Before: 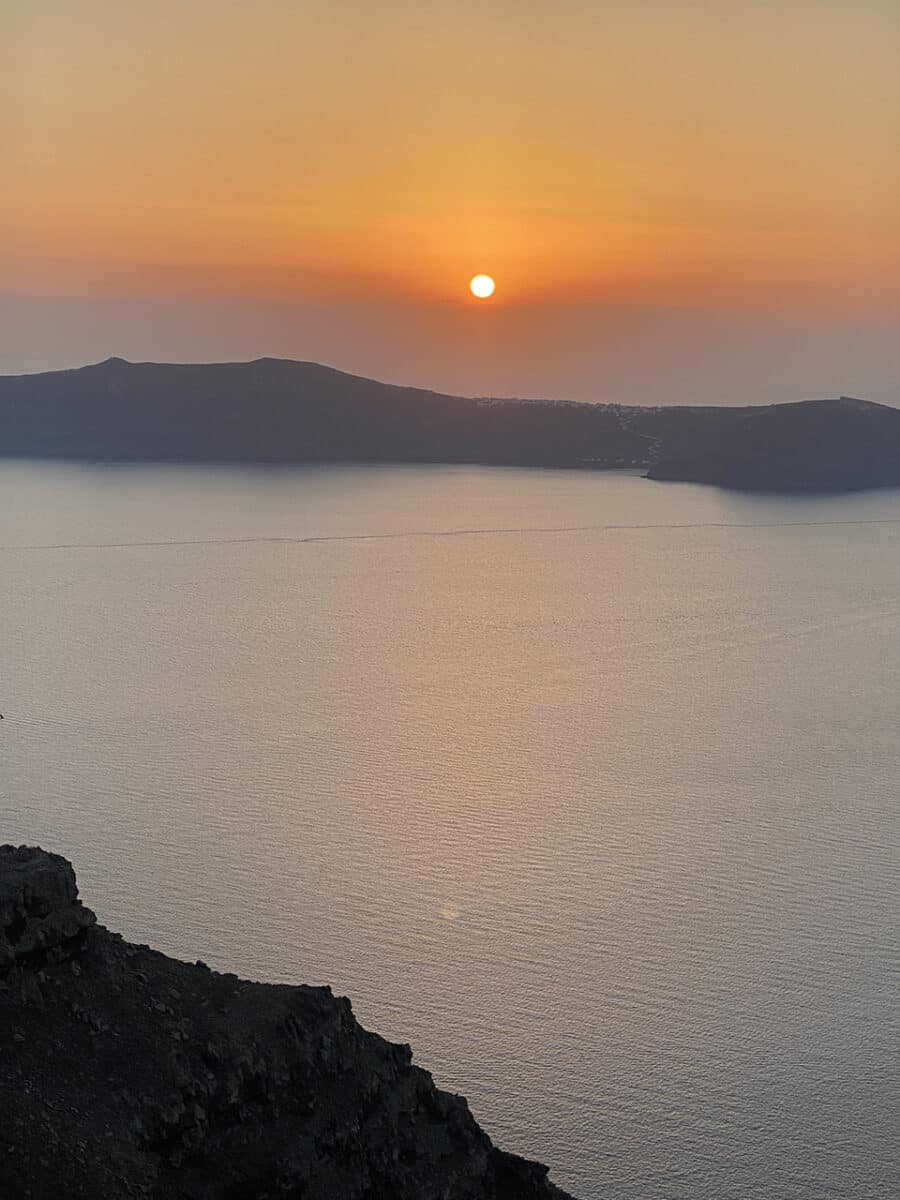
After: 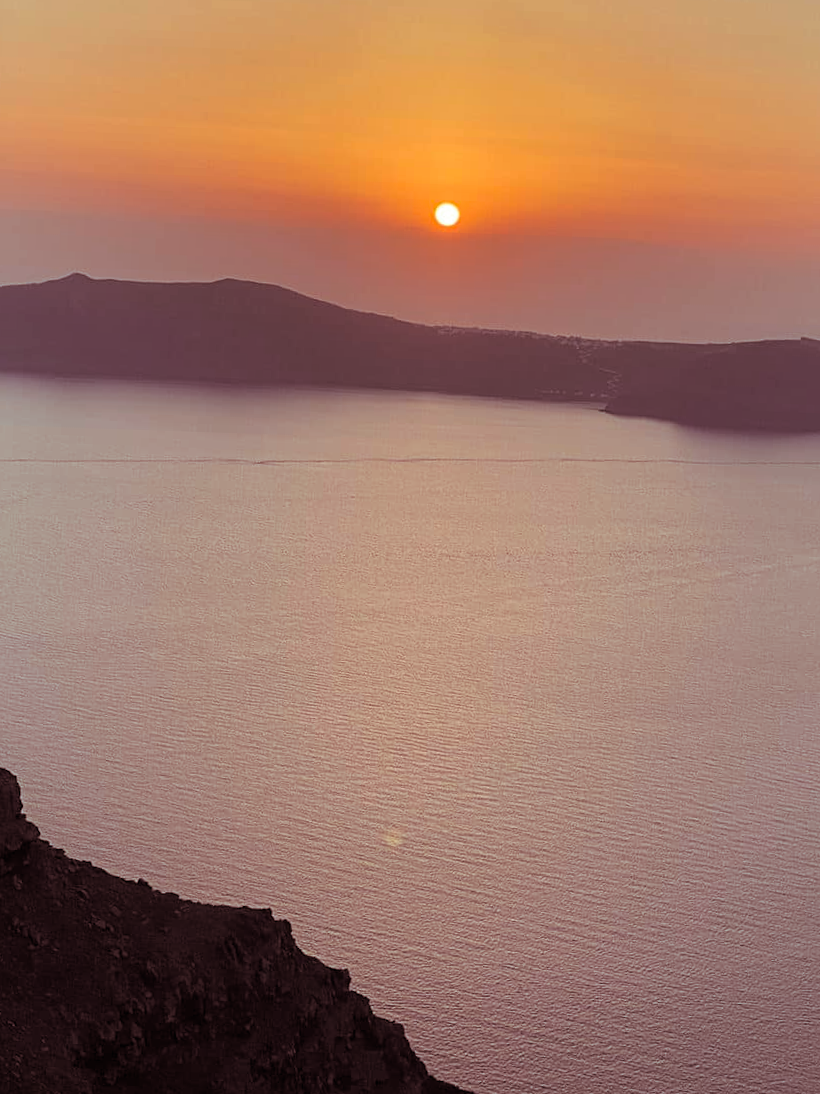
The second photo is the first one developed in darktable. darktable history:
split-toning: on, module defaults
crop and rotate: angle -1.96°, left 3.097%, top 4.154%, right 1.586%, bottom 0.529%
